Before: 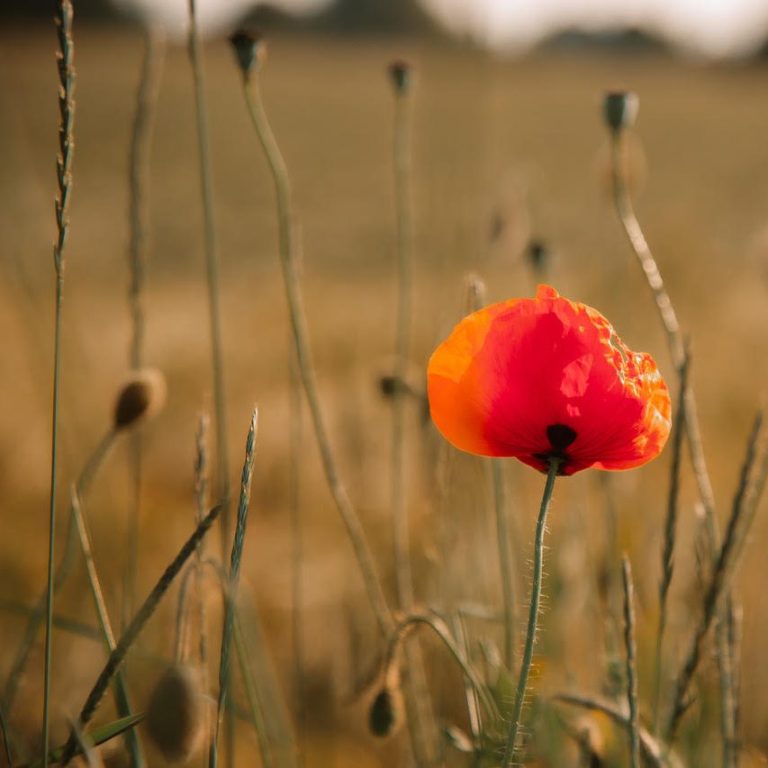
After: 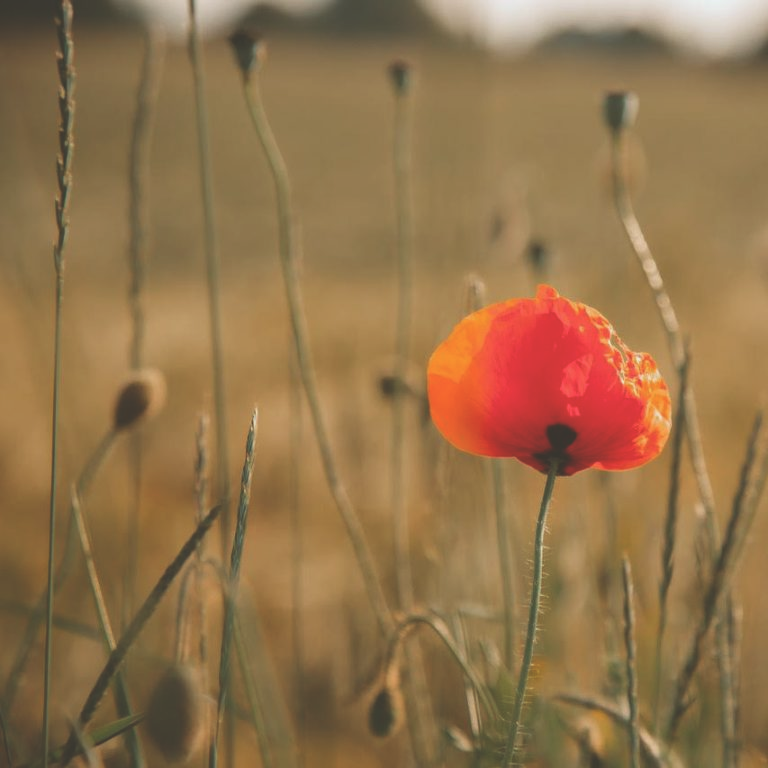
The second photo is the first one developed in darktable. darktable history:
color balance: lift [1.004, 1.002, 1.002, 0.998], gamma [1, 1.007, 1.002, 0.993], gain [1, 0.977, 1.013, 1.023], contrast -3.64%
exposure: black level correction -0.028, compensate highlight preservation false
